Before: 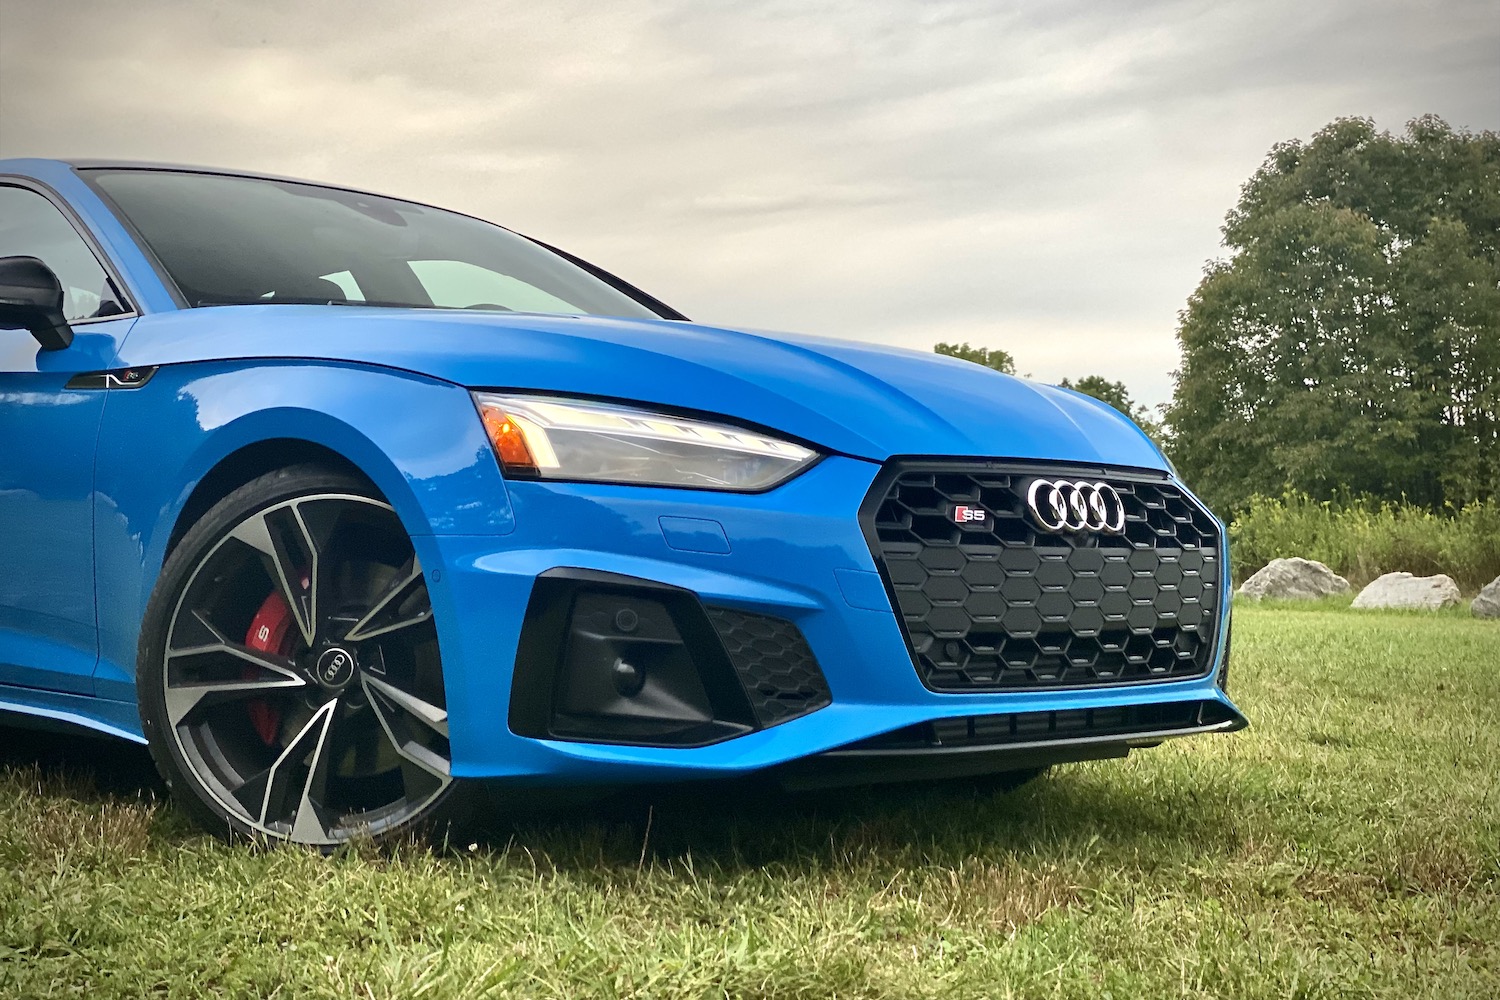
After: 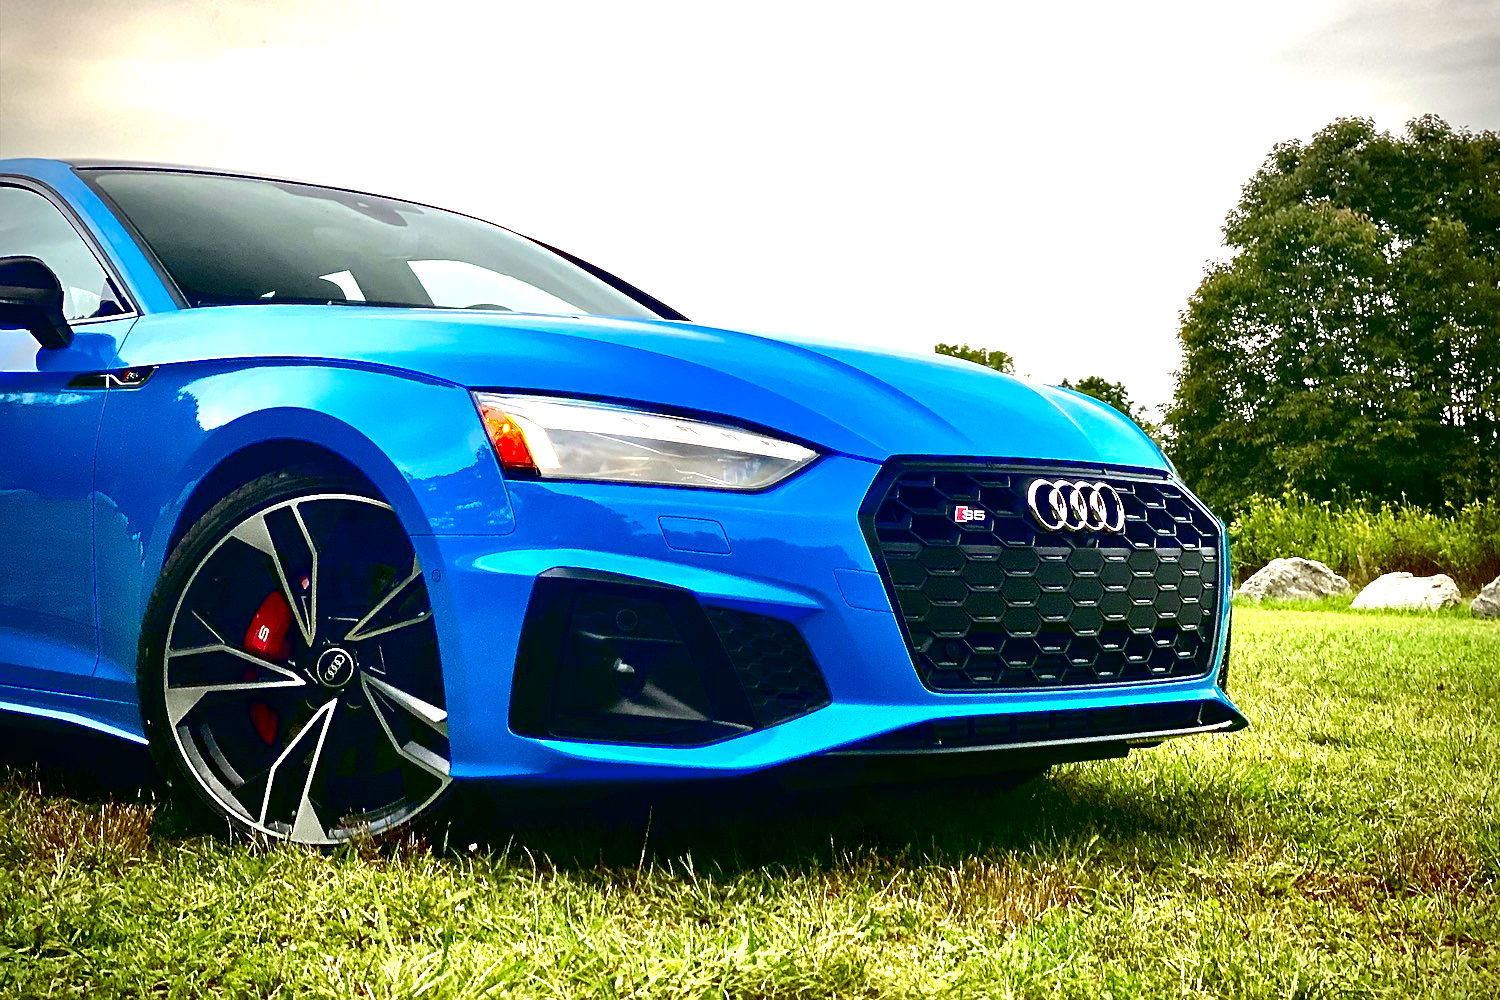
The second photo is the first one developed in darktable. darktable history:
exposure: black level correction 0.035, exposure 0.907 EV, compensate highlight preservation false
sharpen: radius 1.001
contrast brightness saturation: contrast 0.101, brightness -0.268, saturation 0.149
